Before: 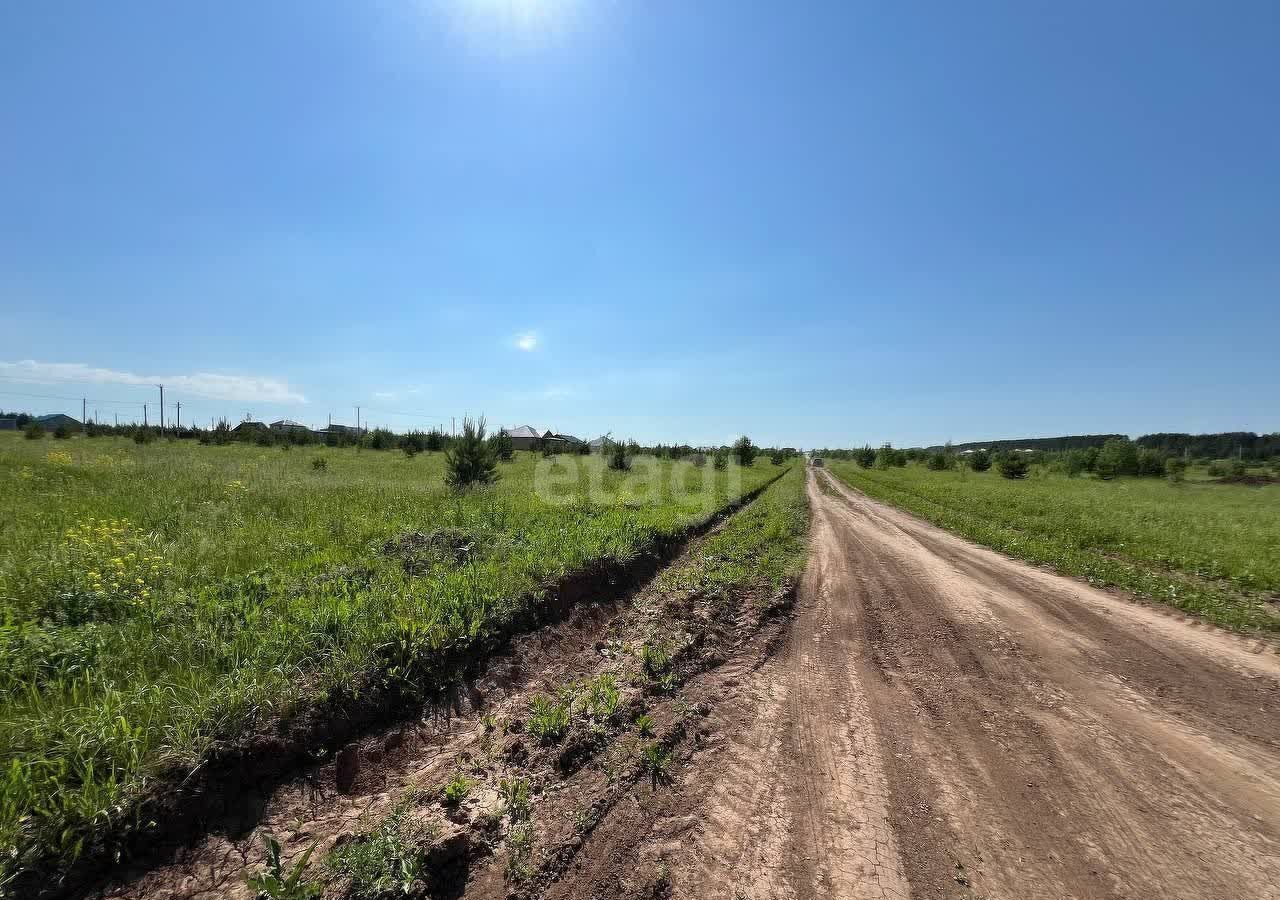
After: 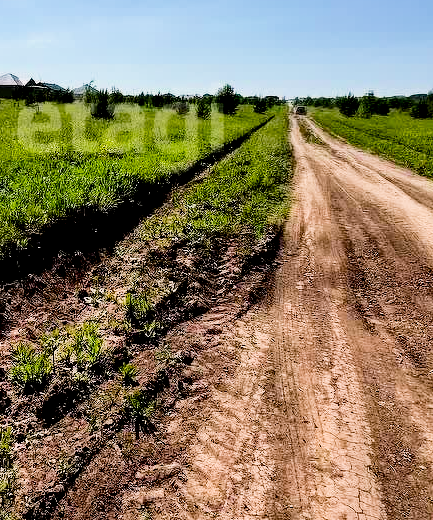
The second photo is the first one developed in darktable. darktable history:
color balance rgb: power › hue 75.08°, highlights gain › chroma 0.963%, highlights gain › hue 25.78°, perceptual saturation grading › global saturation -3.451%, perceptual saturation grading › shadows -1.919%, perceptual brilliance grading › global brilliance 10.023%, perceptual brilliance grading › shadows 15.592%, global vibrance 25.067%
shadows and highlights: soften with gaussian
exposure: black level correction 0.025, exposure 0.18 EV, compensate highlight preservation false
contrast brightness saturation: contrast 0.117, brightness -0.116, saturation 0.201
filmic rgb: black relative exposure -5.14 EV, white relative exposure 4 EV, hardness 2.89, contrast 1.41, highlights saturation mix -29.72%, iterations of high-quality reconstruction 0
crop: left 40.429%, top 39.136%, right 25.69%, bottom 3.002%
